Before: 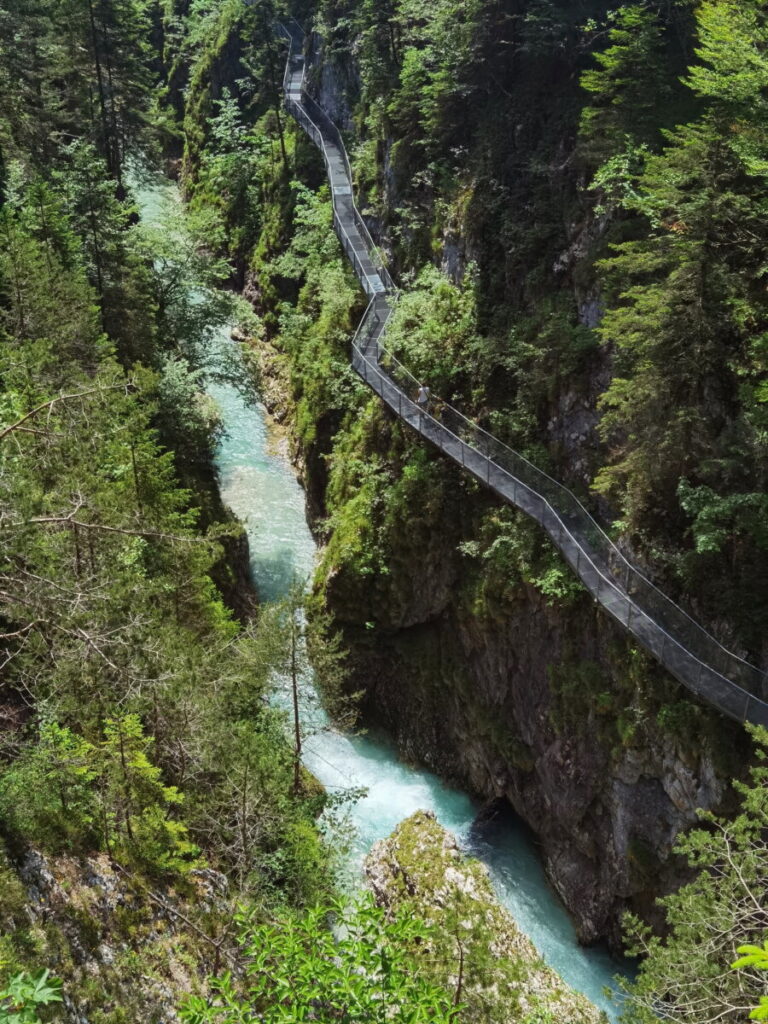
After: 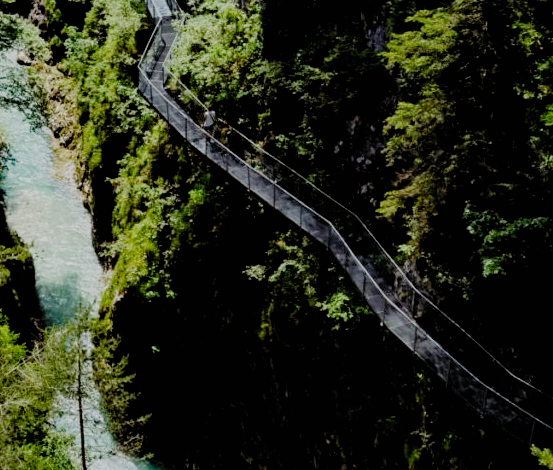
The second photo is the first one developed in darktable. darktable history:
filmic rgb: black relative exposure -2.85 EV, white relative exposure 4.56 EV, hardness 1.77, contrast 1.25, preserve chrominance no, color science v5 (2021)
crop and rotate: left 27.938%, top 27.046%, bottom 27.046%
